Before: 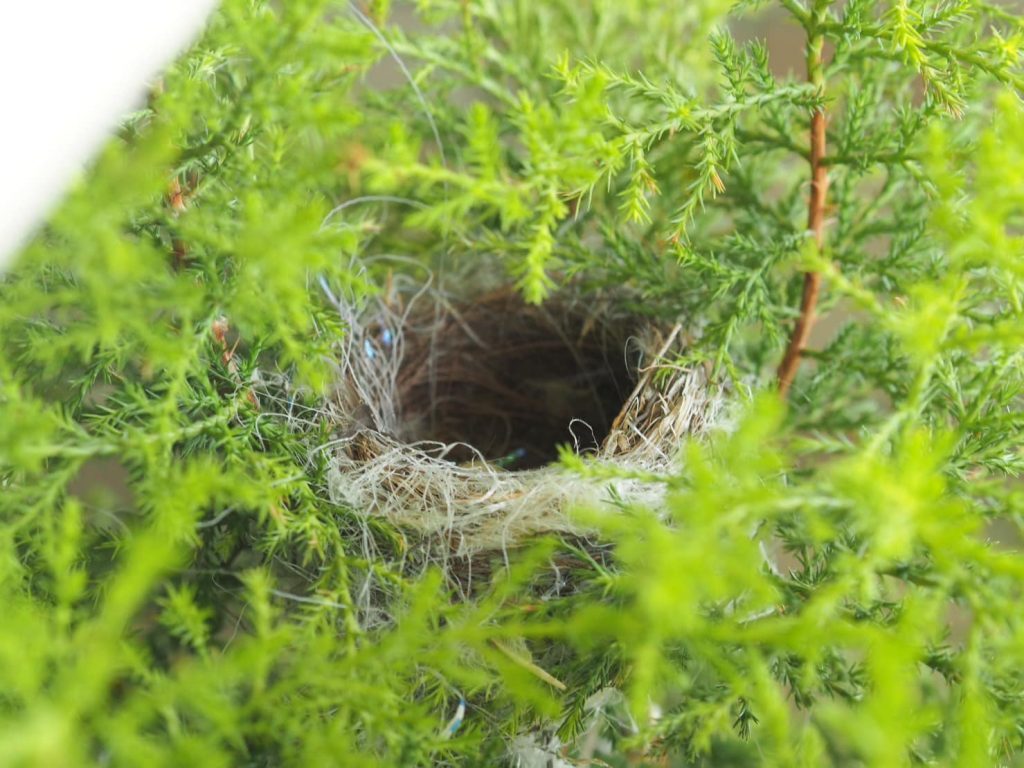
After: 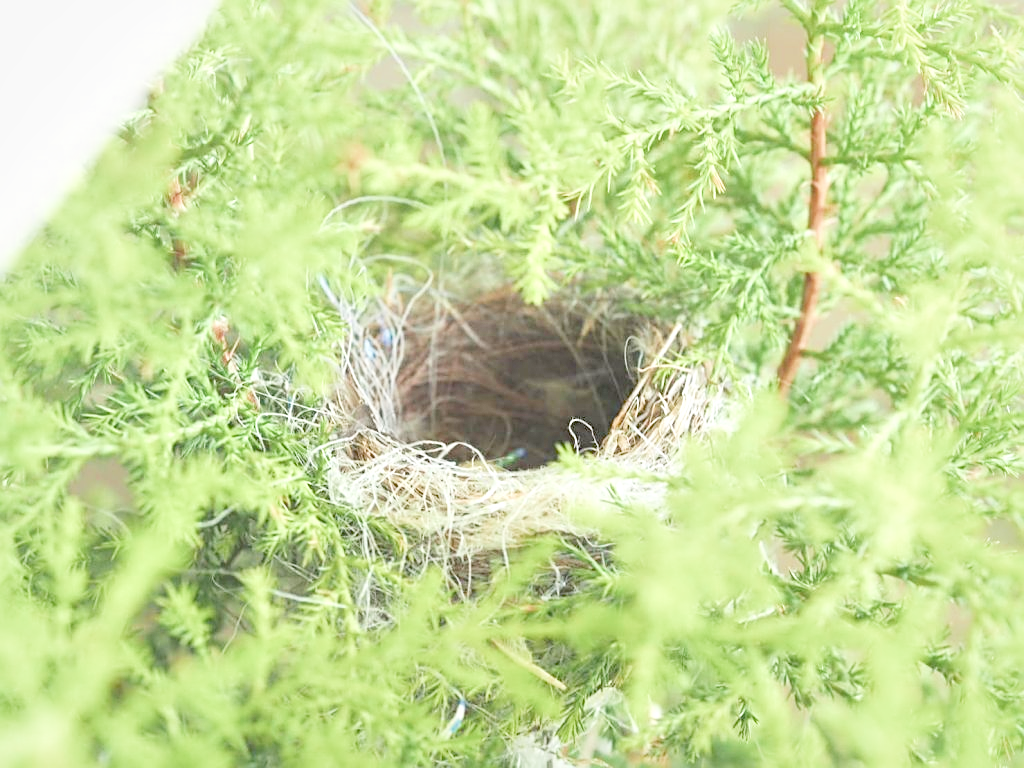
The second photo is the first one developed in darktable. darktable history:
color correction: saturation 0.8
filmic rgb: middle gray luminance 2.5%, black relative exposure -10 EV, white relative exposure 7 EV, threshold 6 EV, dynamic range scaling 10%, target black luminance 0%, hardness 3.19, latitude 44.39%, contrast 0.682, highlights saturation mix 5%, shadows ↔ highlights balance 13.63%, add noise in highlights 0, color science v3 (2019), use custom middle-gray values true, iterations of high-quality reconstruction 0, contrast in highlights soft, enable highlight reconstruction true
sharpen: on, module defaults
local contrast: mode bilateral grid, contrast 25, coarseness 60, detail 151%, midtone range 0.2
